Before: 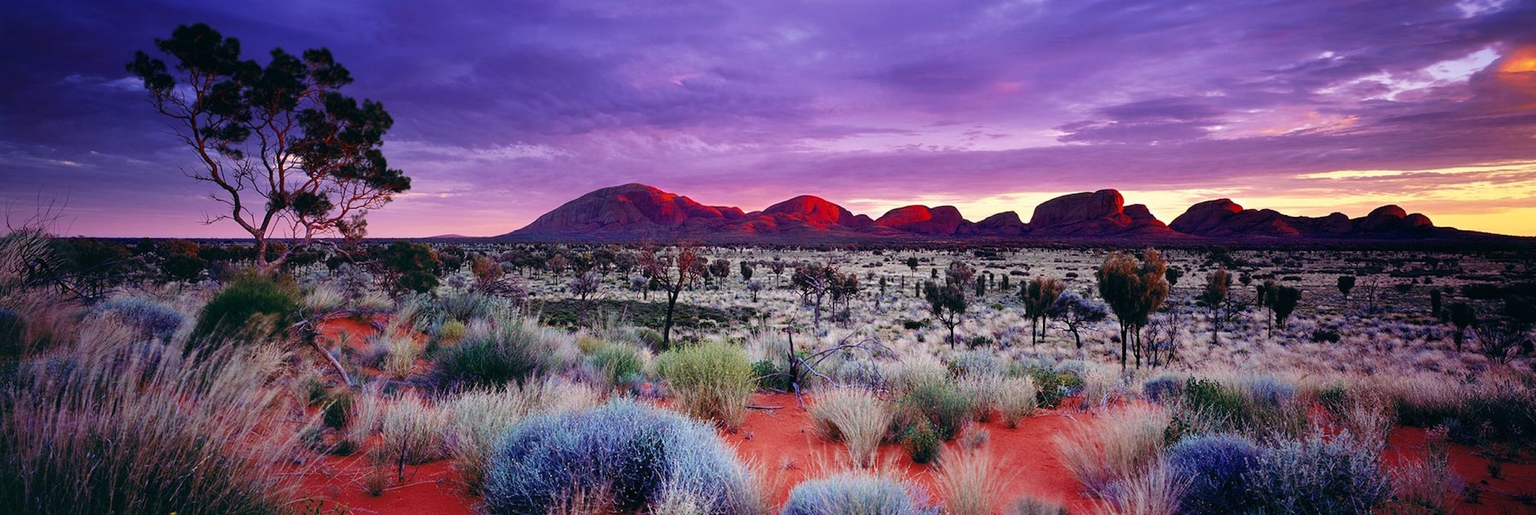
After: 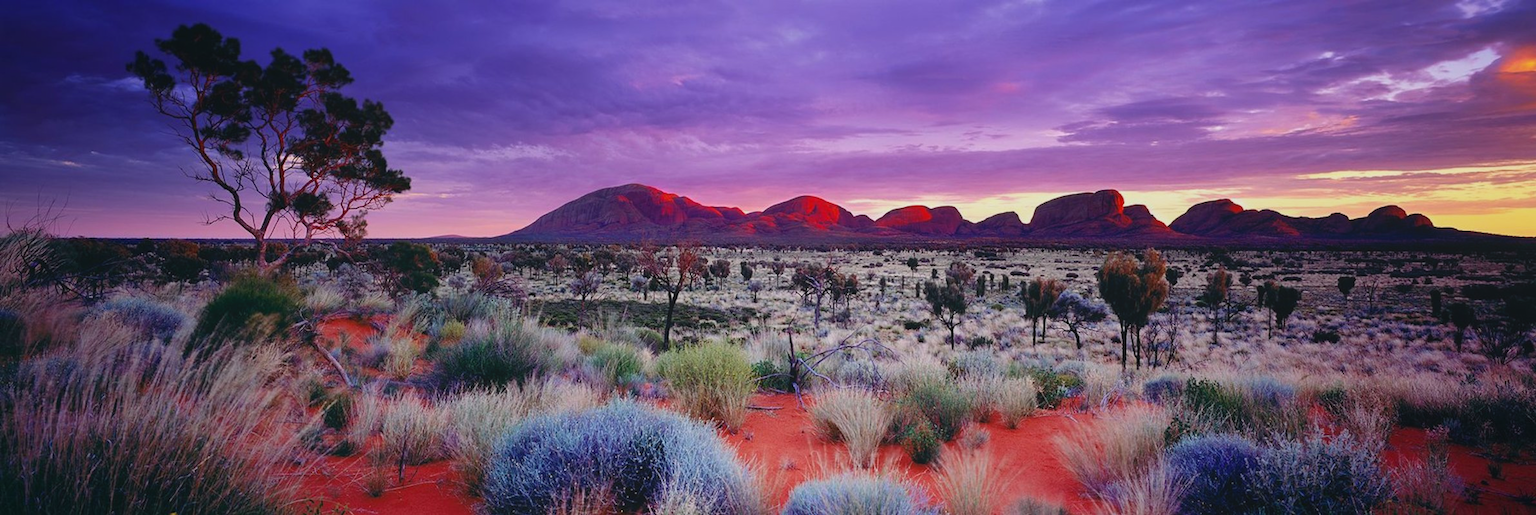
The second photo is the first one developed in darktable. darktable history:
local contrast: highlights 68%, shadows 66%, detail 83%, midtone range 0.32
